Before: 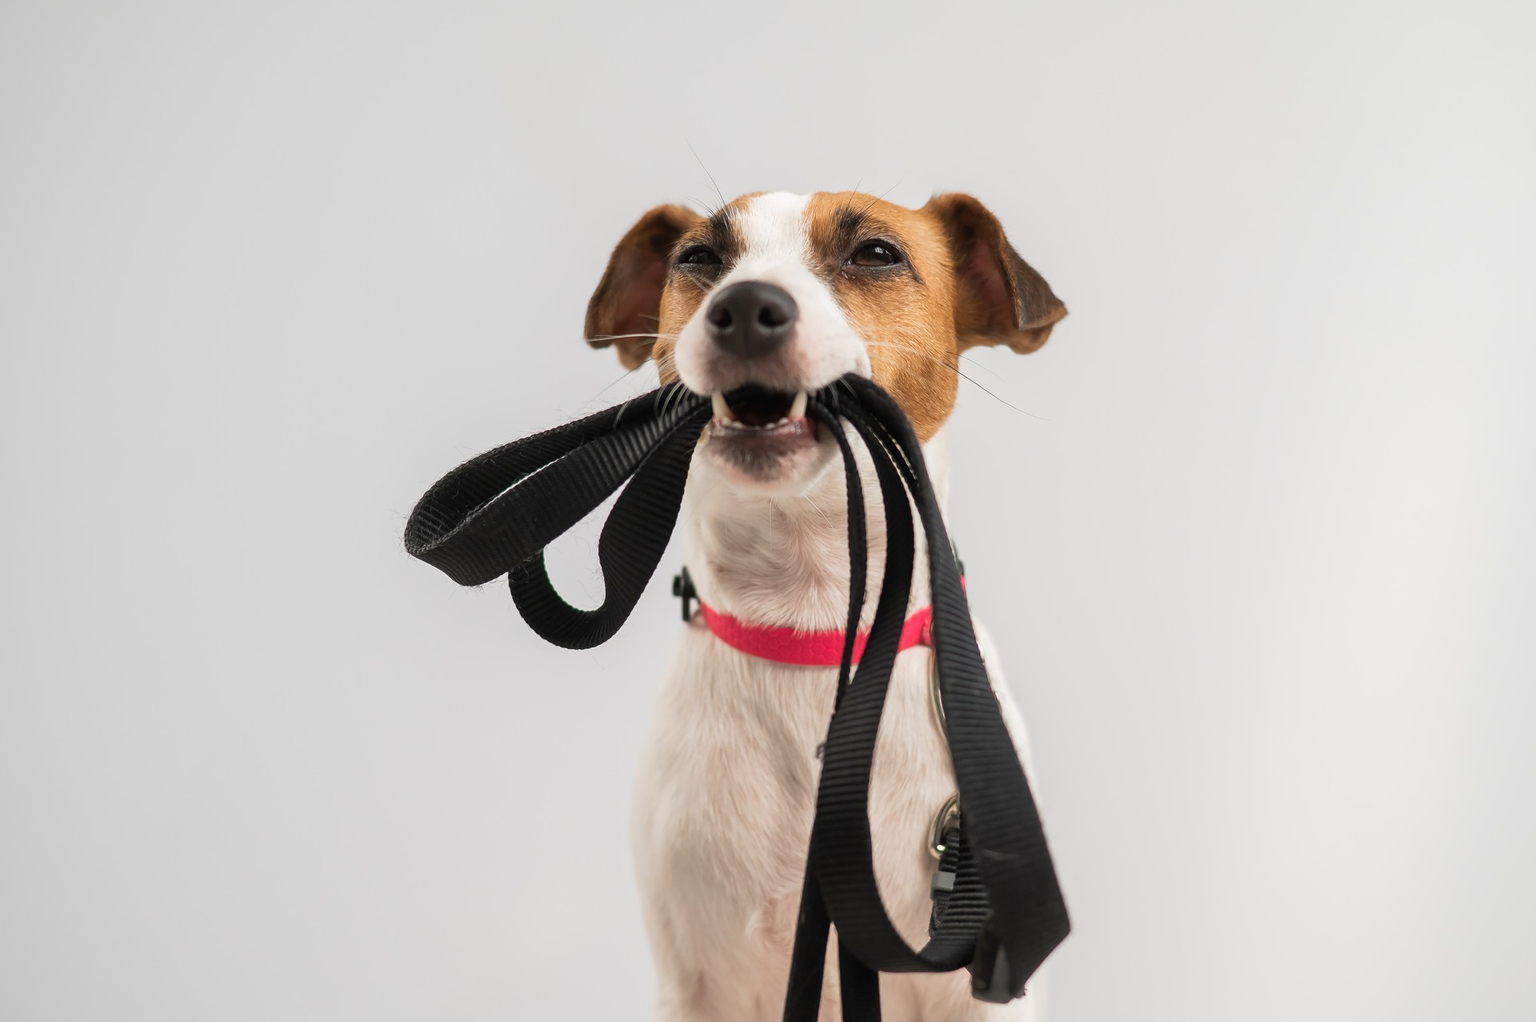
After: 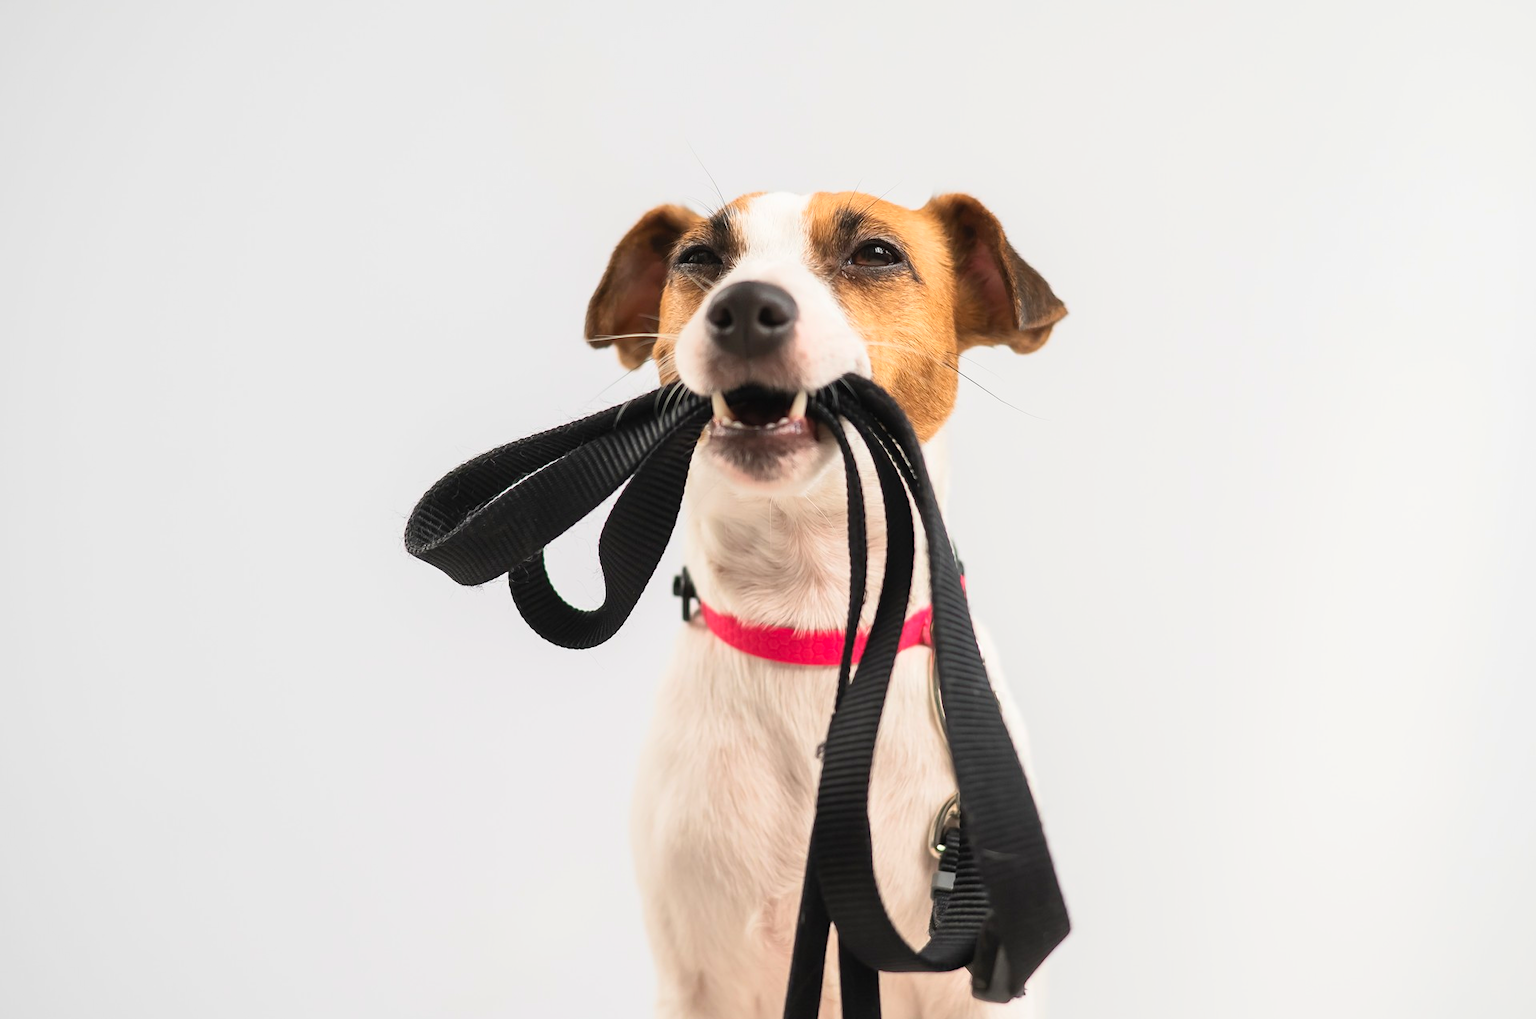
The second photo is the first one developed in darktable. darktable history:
contrast brightness saturation: contrast 0.2, brightness 0.16, saturation 0.22
crop: top 0.05%, bottom 0.098%
